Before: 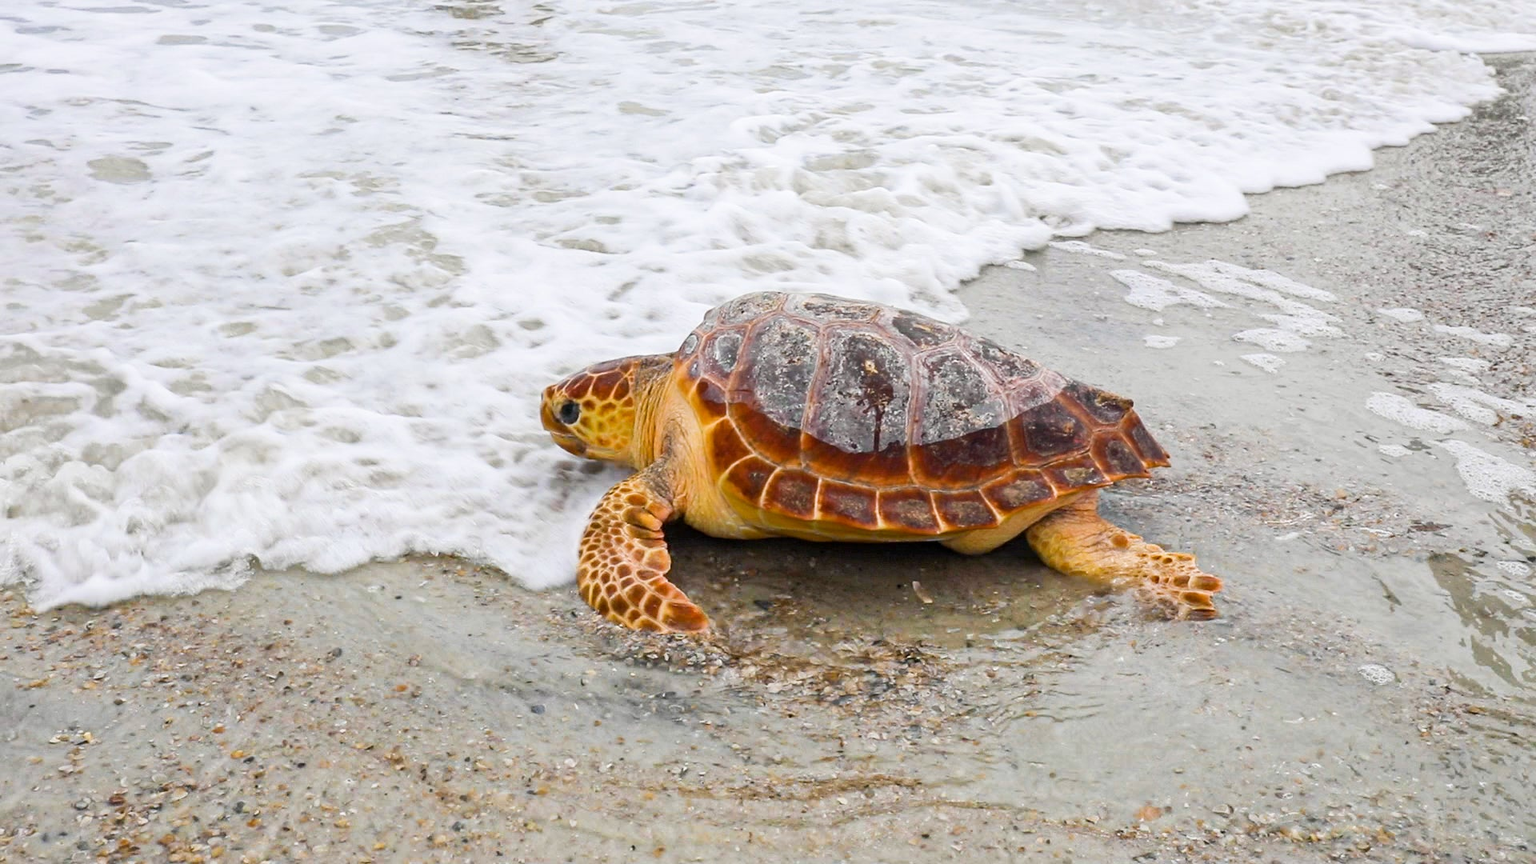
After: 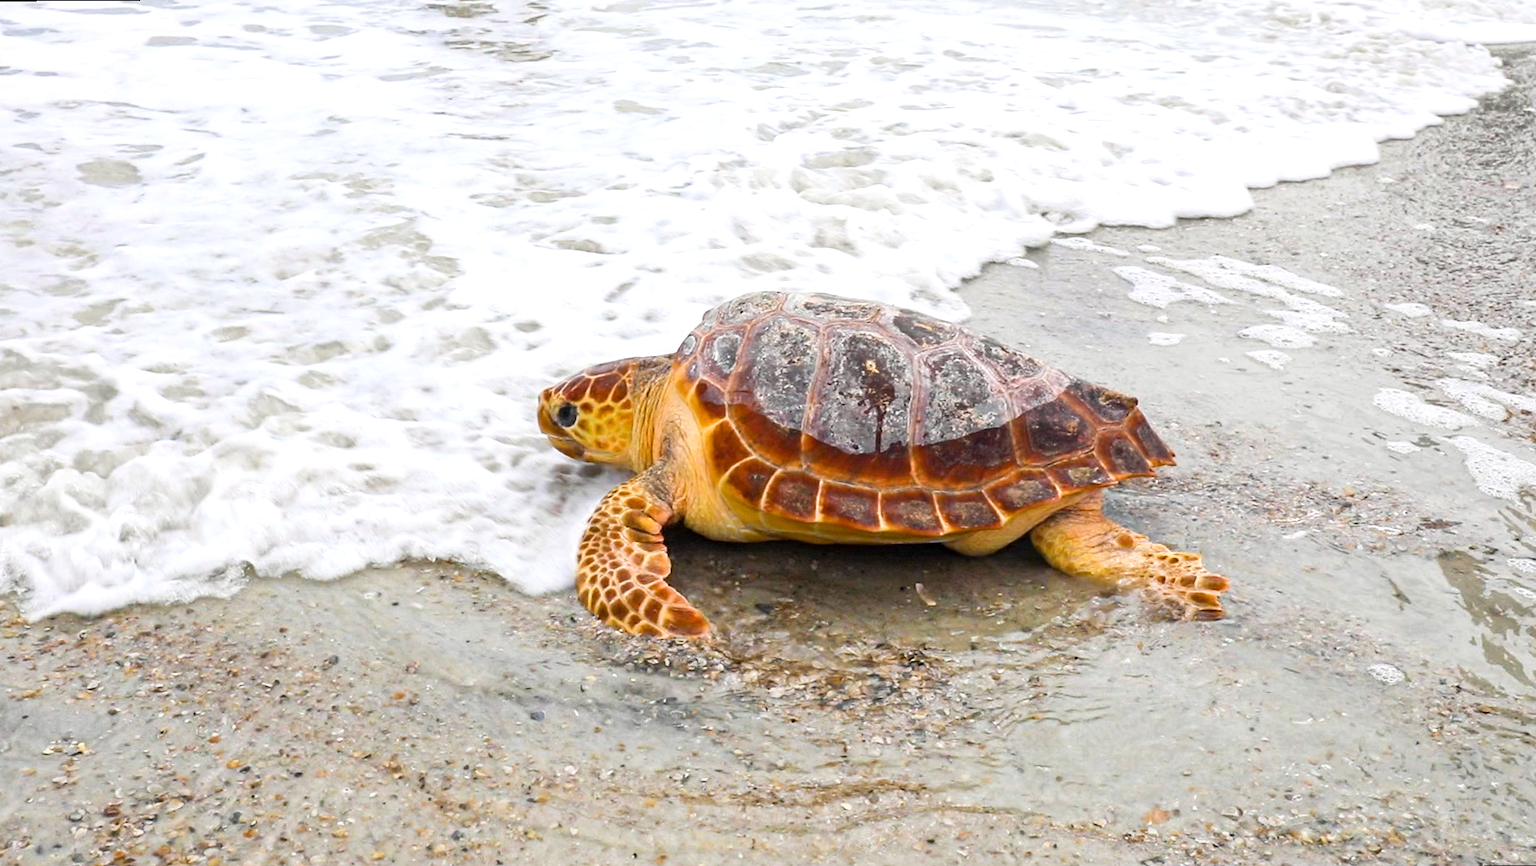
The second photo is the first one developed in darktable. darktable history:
rotate and perspective: rotation -0.45°, automatic cropping original format, crop left 0.008, crop right 0.992, crop top 0.012, crop bottom 0.988
exposure: exposure 0.3 EV, compensate highlight preservation false
